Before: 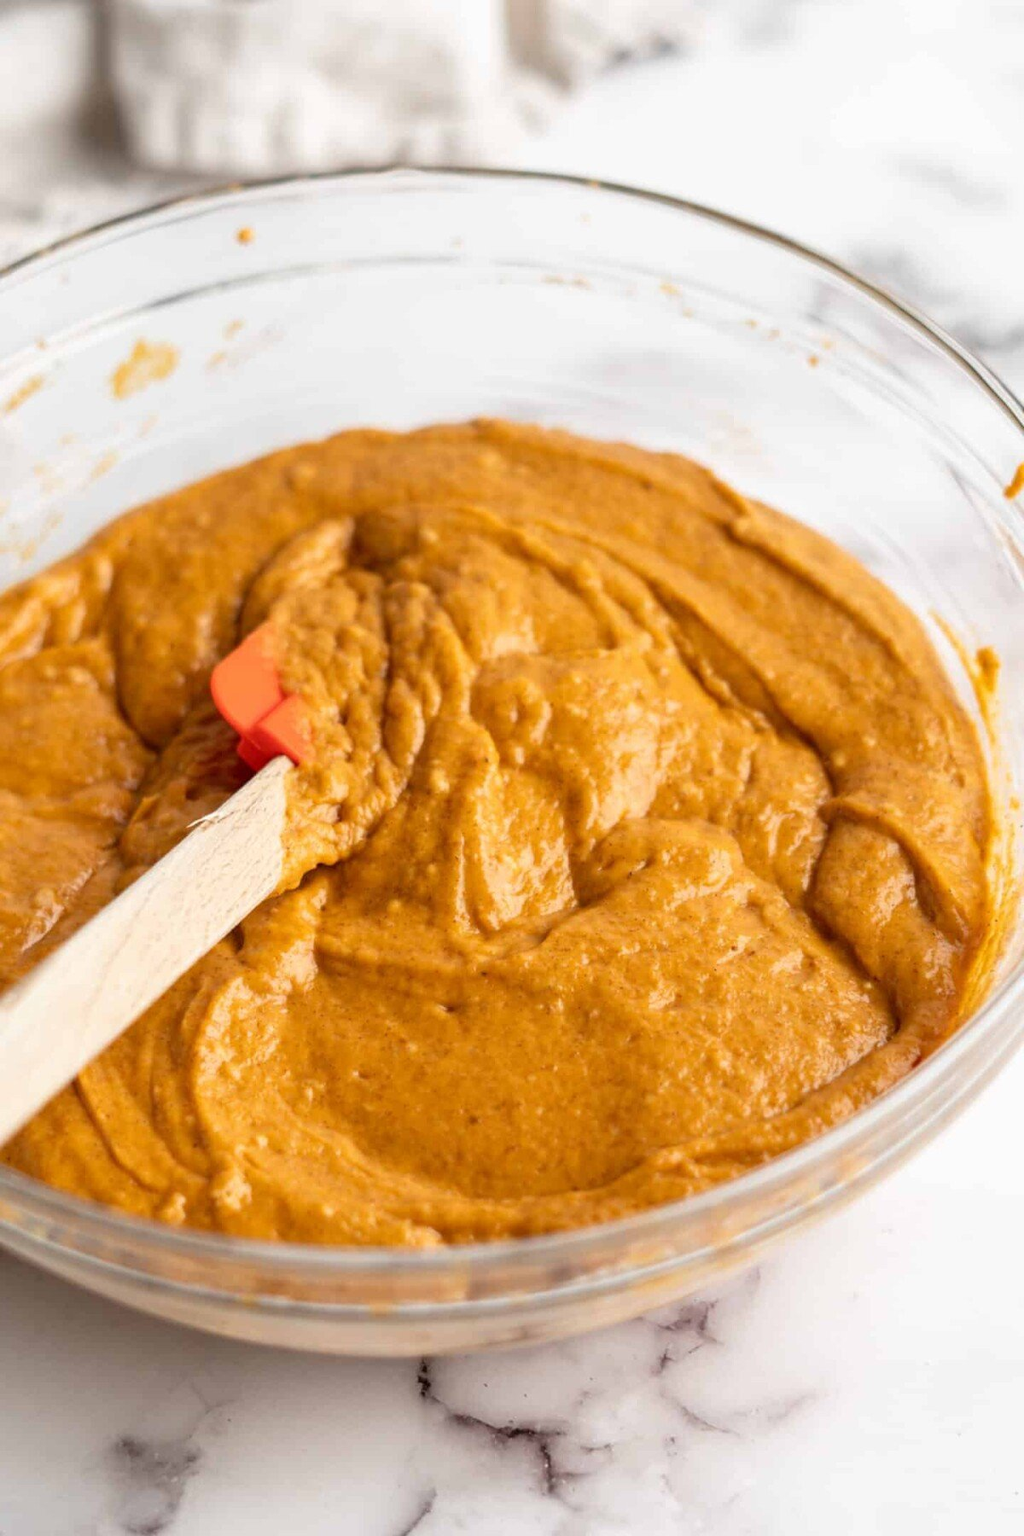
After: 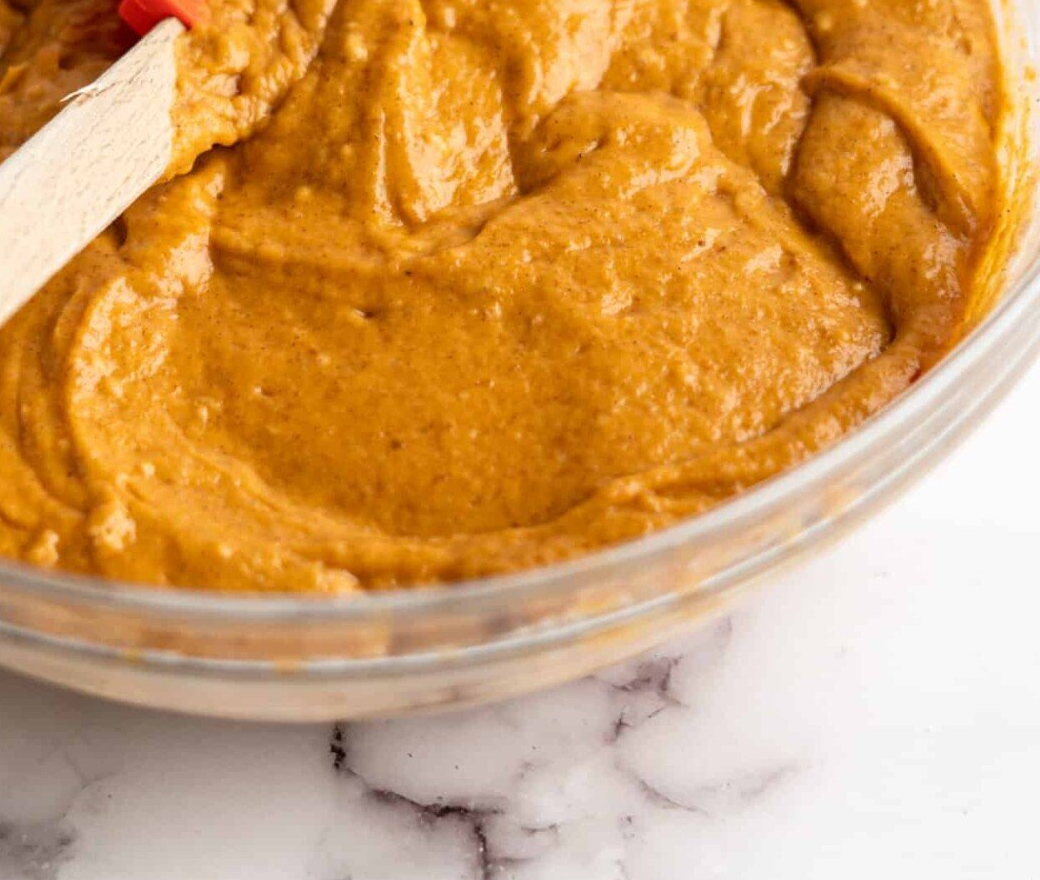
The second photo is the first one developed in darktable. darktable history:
crop and rotate: left 13.284%, top 48.271%, bottom 2.817%
